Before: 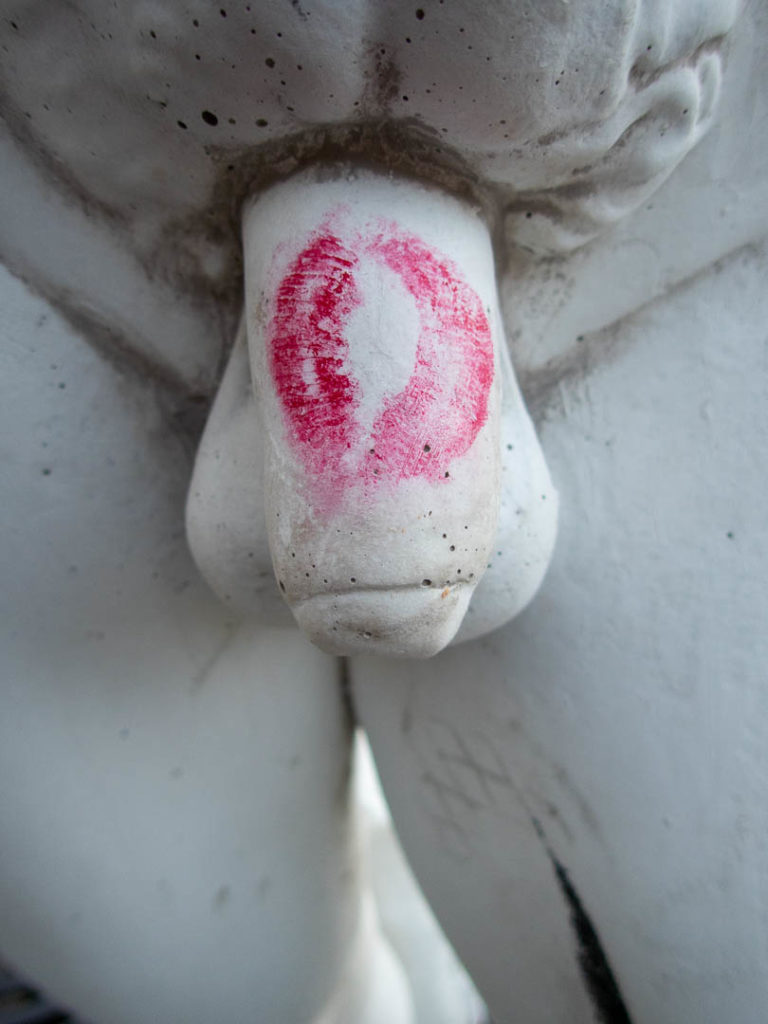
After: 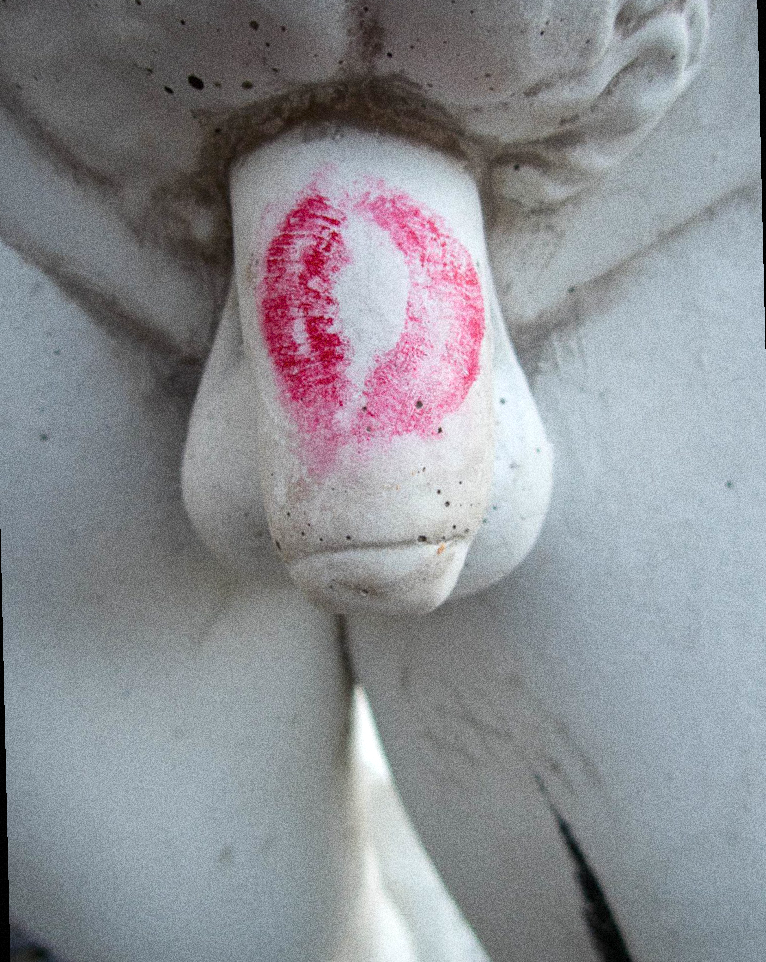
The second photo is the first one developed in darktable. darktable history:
rotate and perspective: rotation -1.32°, lens shift (horizontal) -0.031, crop left 0.015, crop right 0.985, crop top 0.047, crop bottom 0.982
exposure: exposure 0.2 EV, compensate highlight preservation false
grain: coarseness 14.49 ISO, strength 48.04%, mid-tones bias 35%
crop: top 1.049%, right 0.001%
